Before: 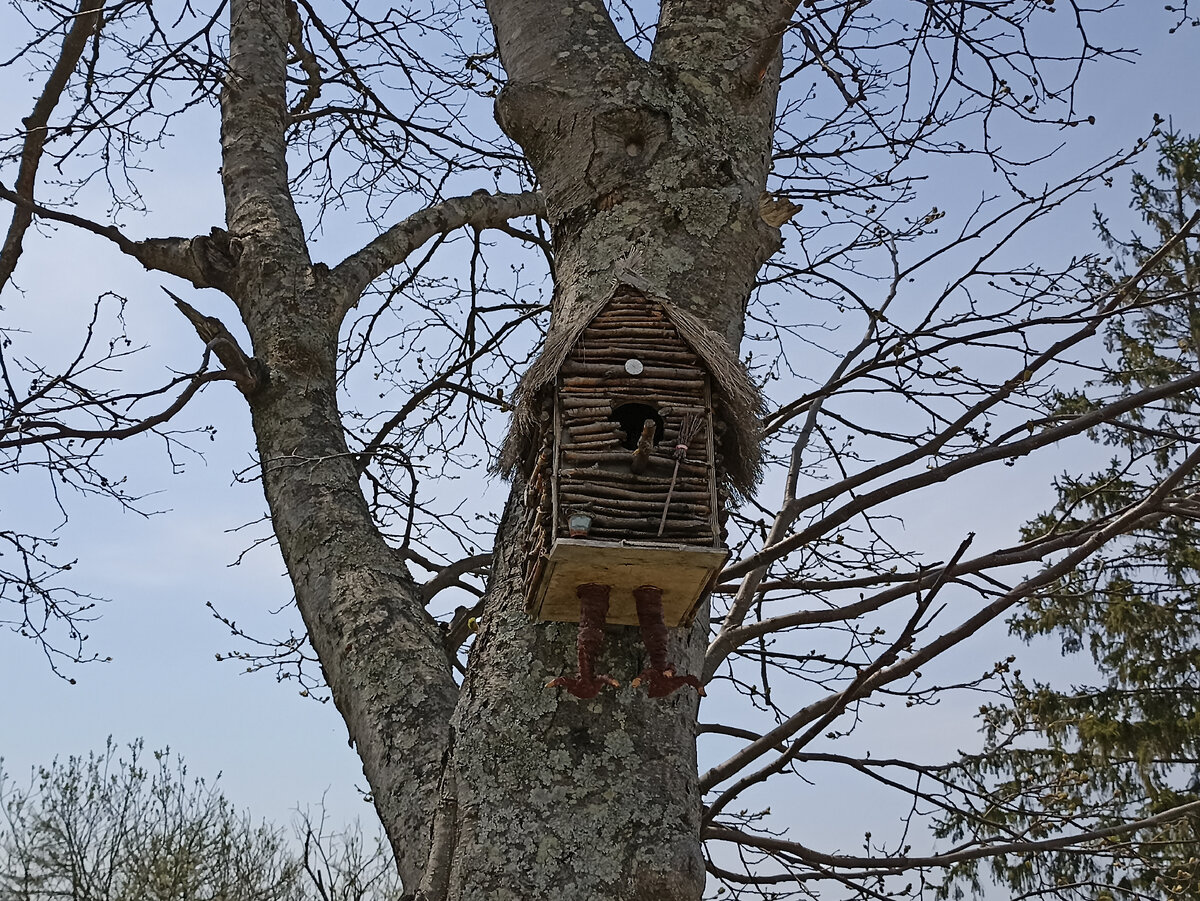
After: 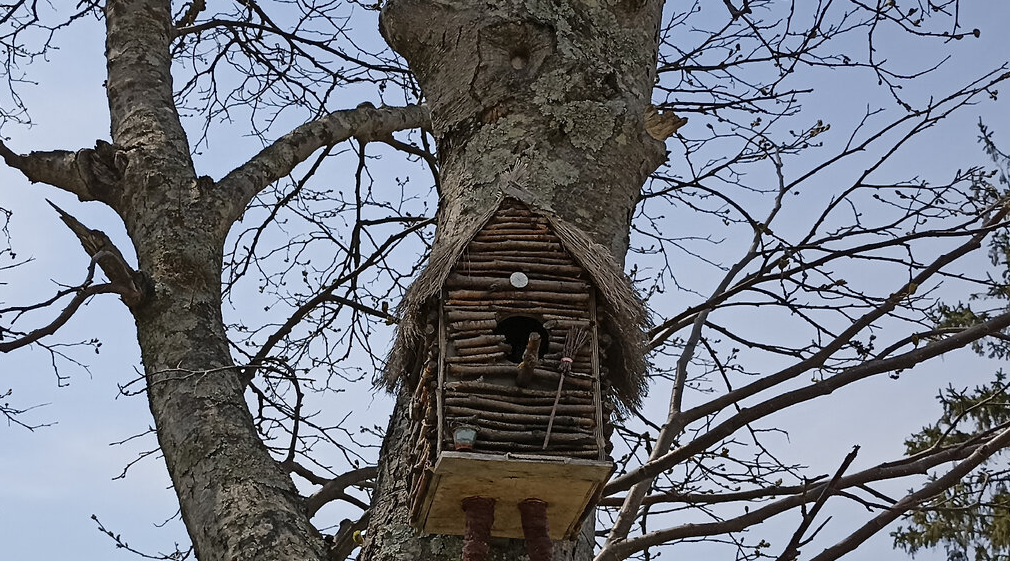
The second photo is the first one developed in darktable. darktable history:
crop and rotate: left 9.63%, top 9.707%, right 6.201%, bottom 28.025%
